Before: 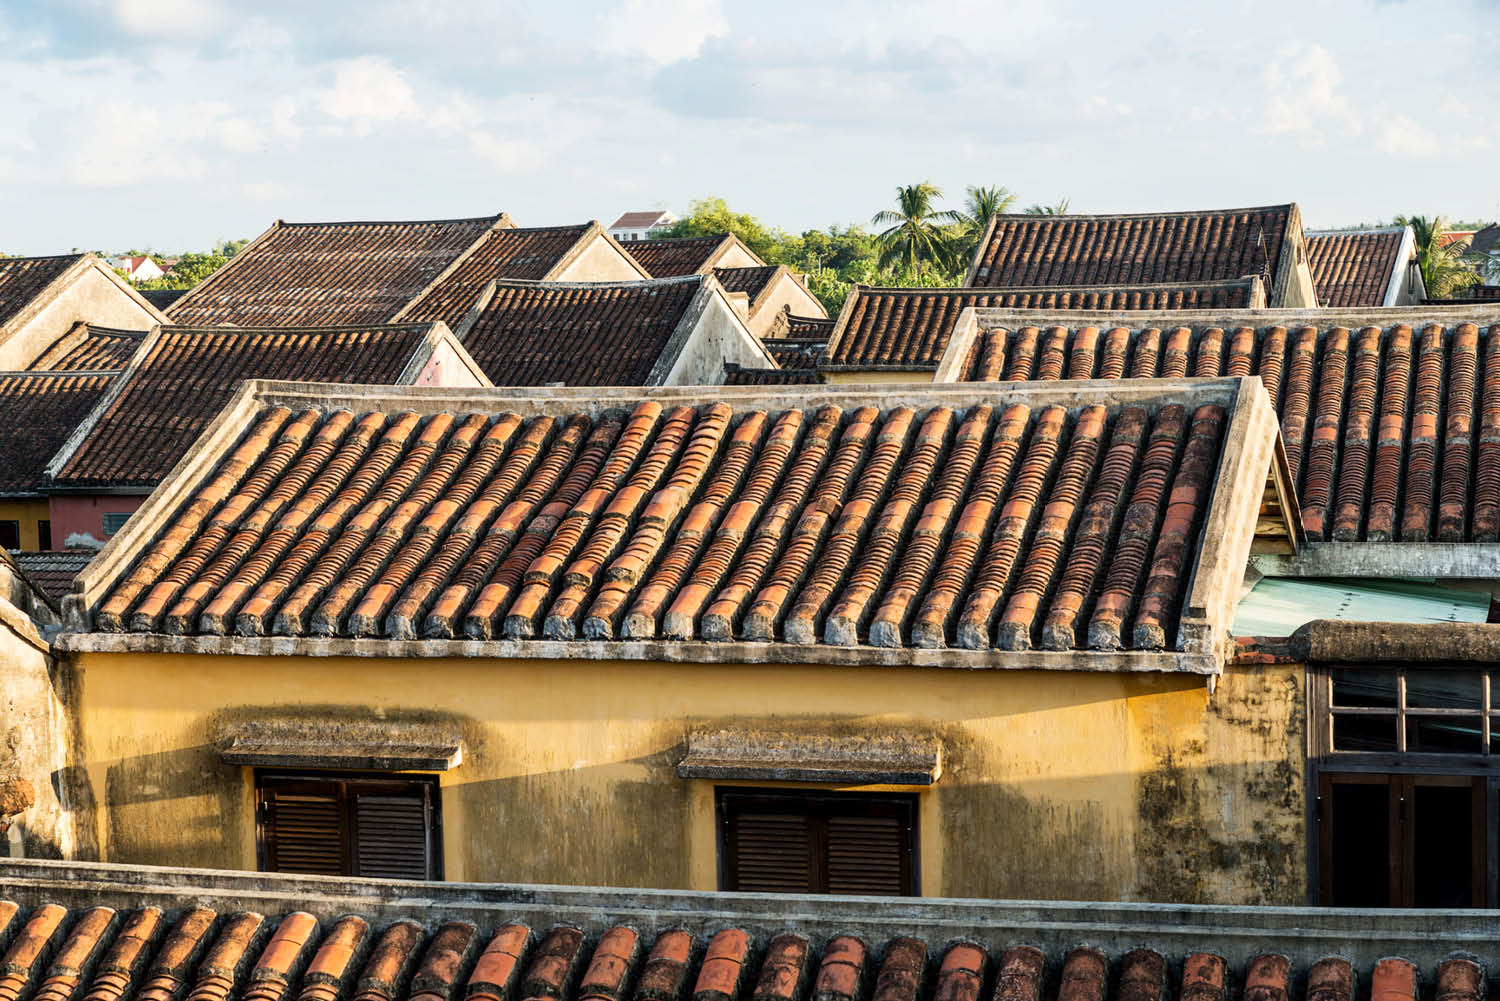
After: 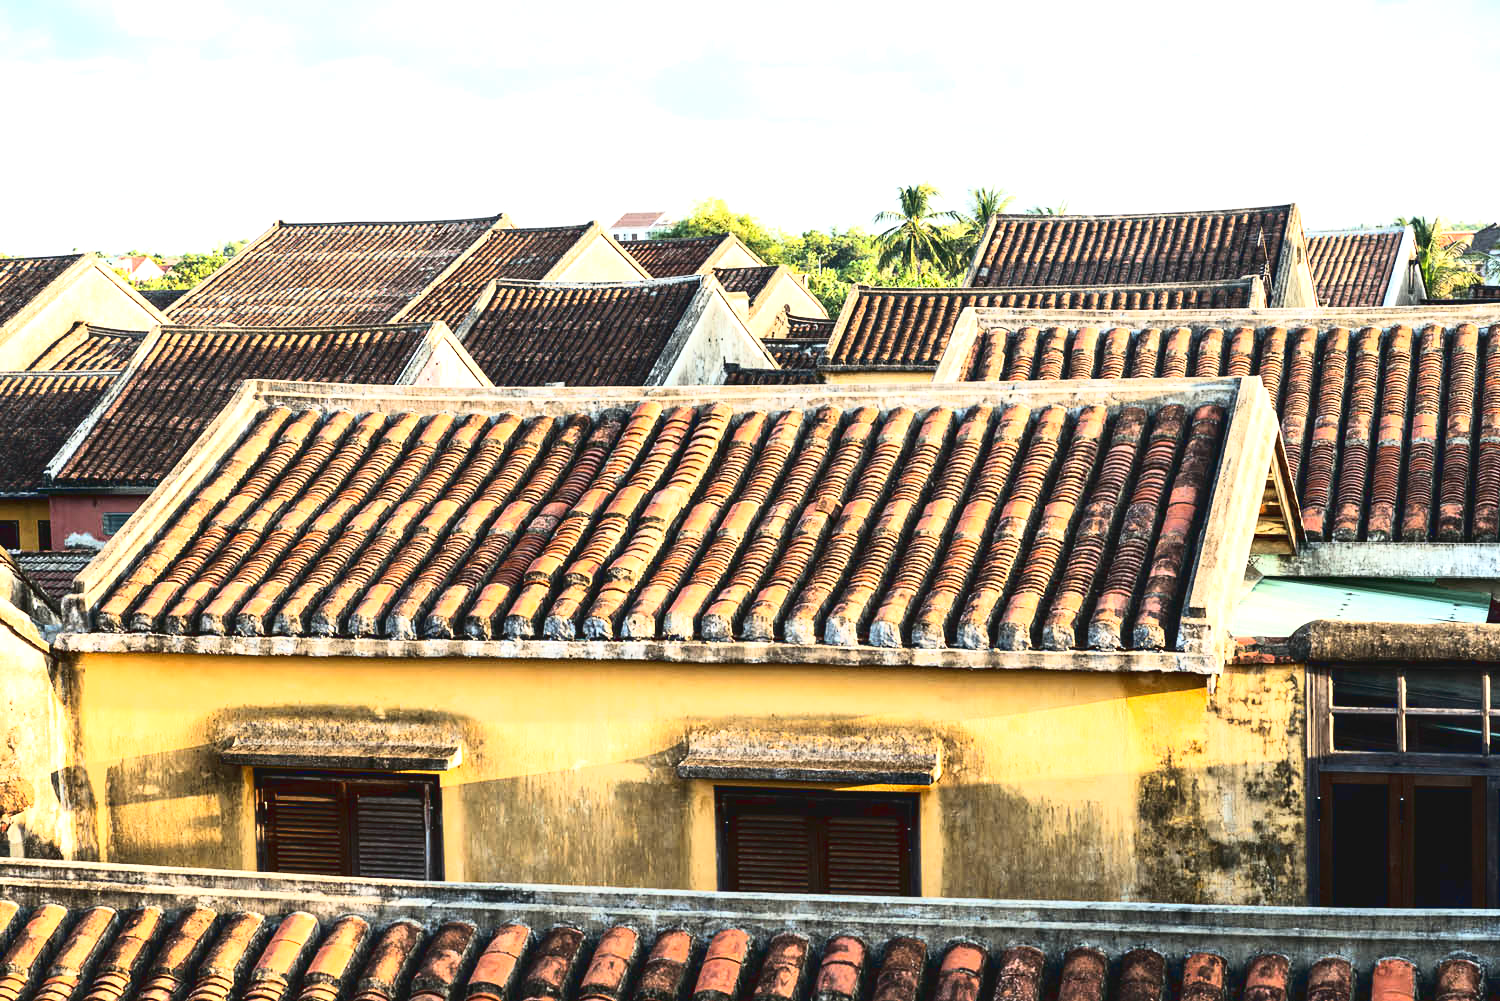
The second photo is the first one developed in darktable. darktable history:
tone curve: curves: ch0 [(0, 0.058) (0.198, 0.188) (0.512, 0.582) (0.625, 0.754) (0.81, 0.934) (1, 1)], color space Lab, linked channels, preserve colors none
exposure: black level correction 0, exposure 0.7 EV, compensate exposure bias true, compensate highlight preservation false
